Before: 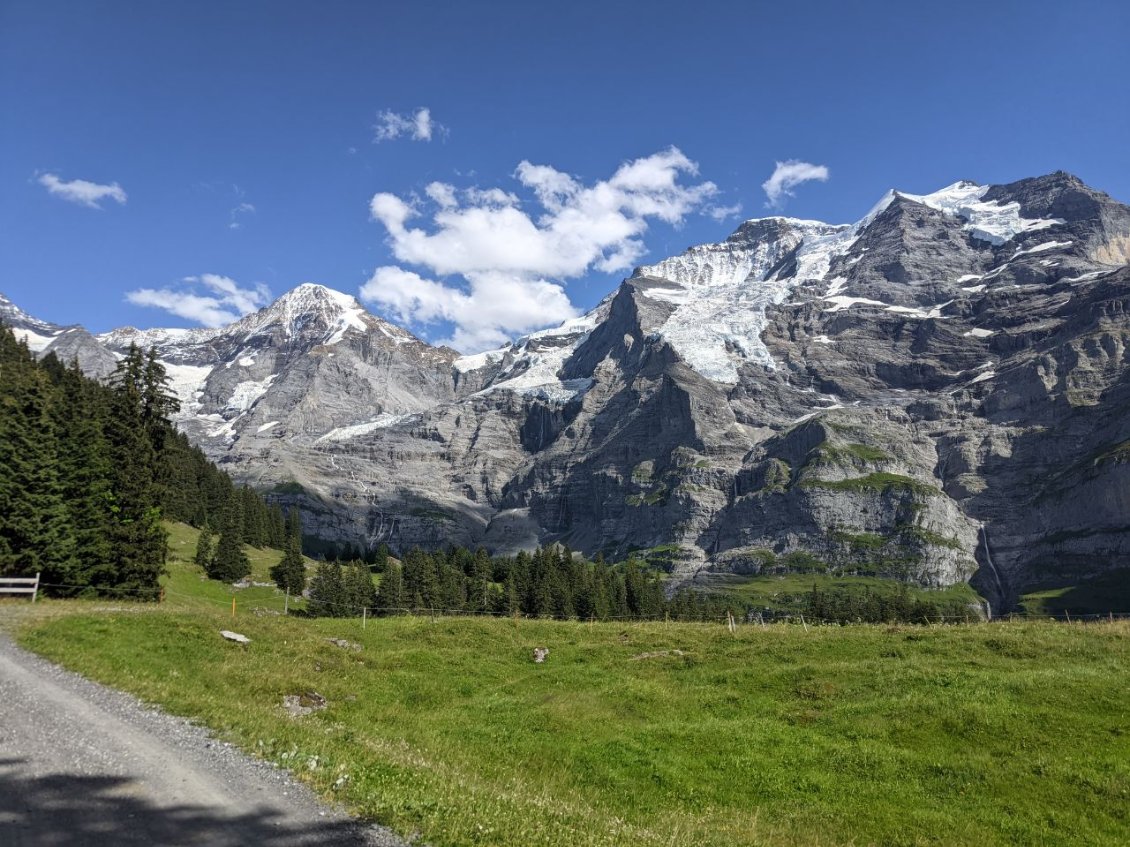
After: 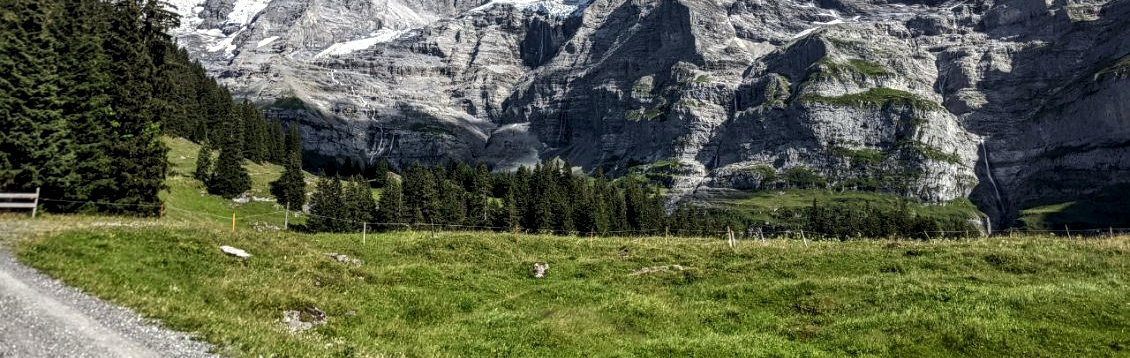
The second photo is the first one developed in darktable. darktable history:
crop: top 45.491%, bottom 12.136%
local contrast: highlights 21%, detail 150%
tone equalizer: -8 EV -0.407 EV, -7 EV -0.397 EV, -6 EV -0.315 EV, -5 EV -0.237 EV, -3 EV 0.211 EV, -2 EV 0.34 EV, -1 EV 0.388 EV, +0 EV 0.424 EV, edges refinement/feathering 500, mask exposure compensation -1.57 EV, preserve details no
